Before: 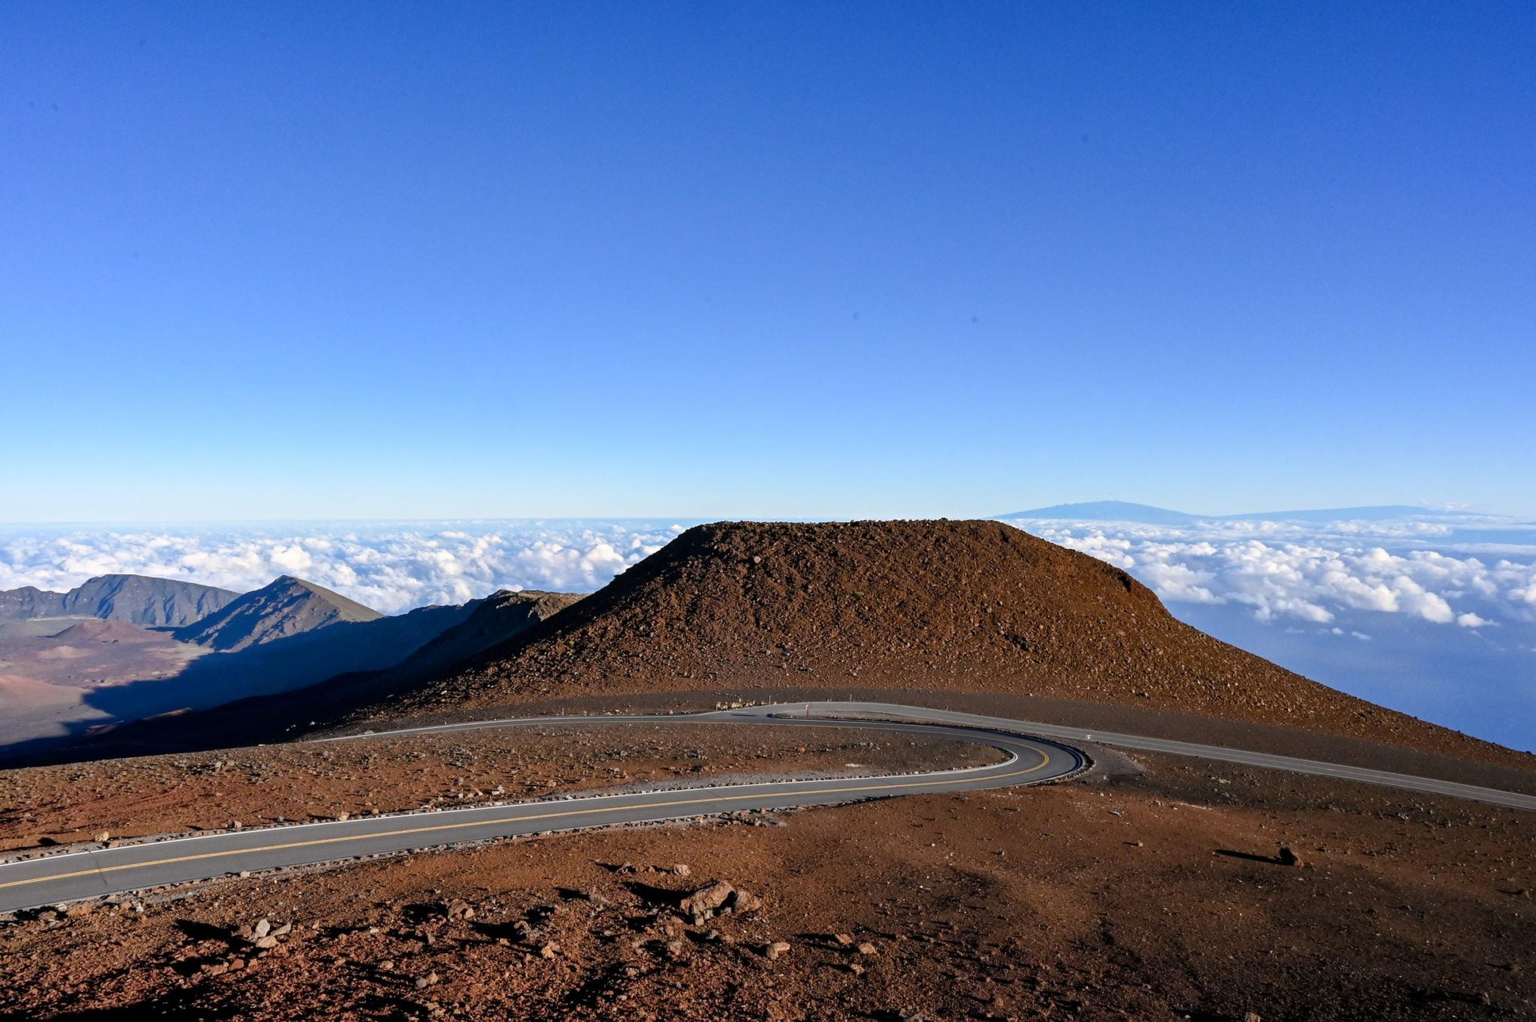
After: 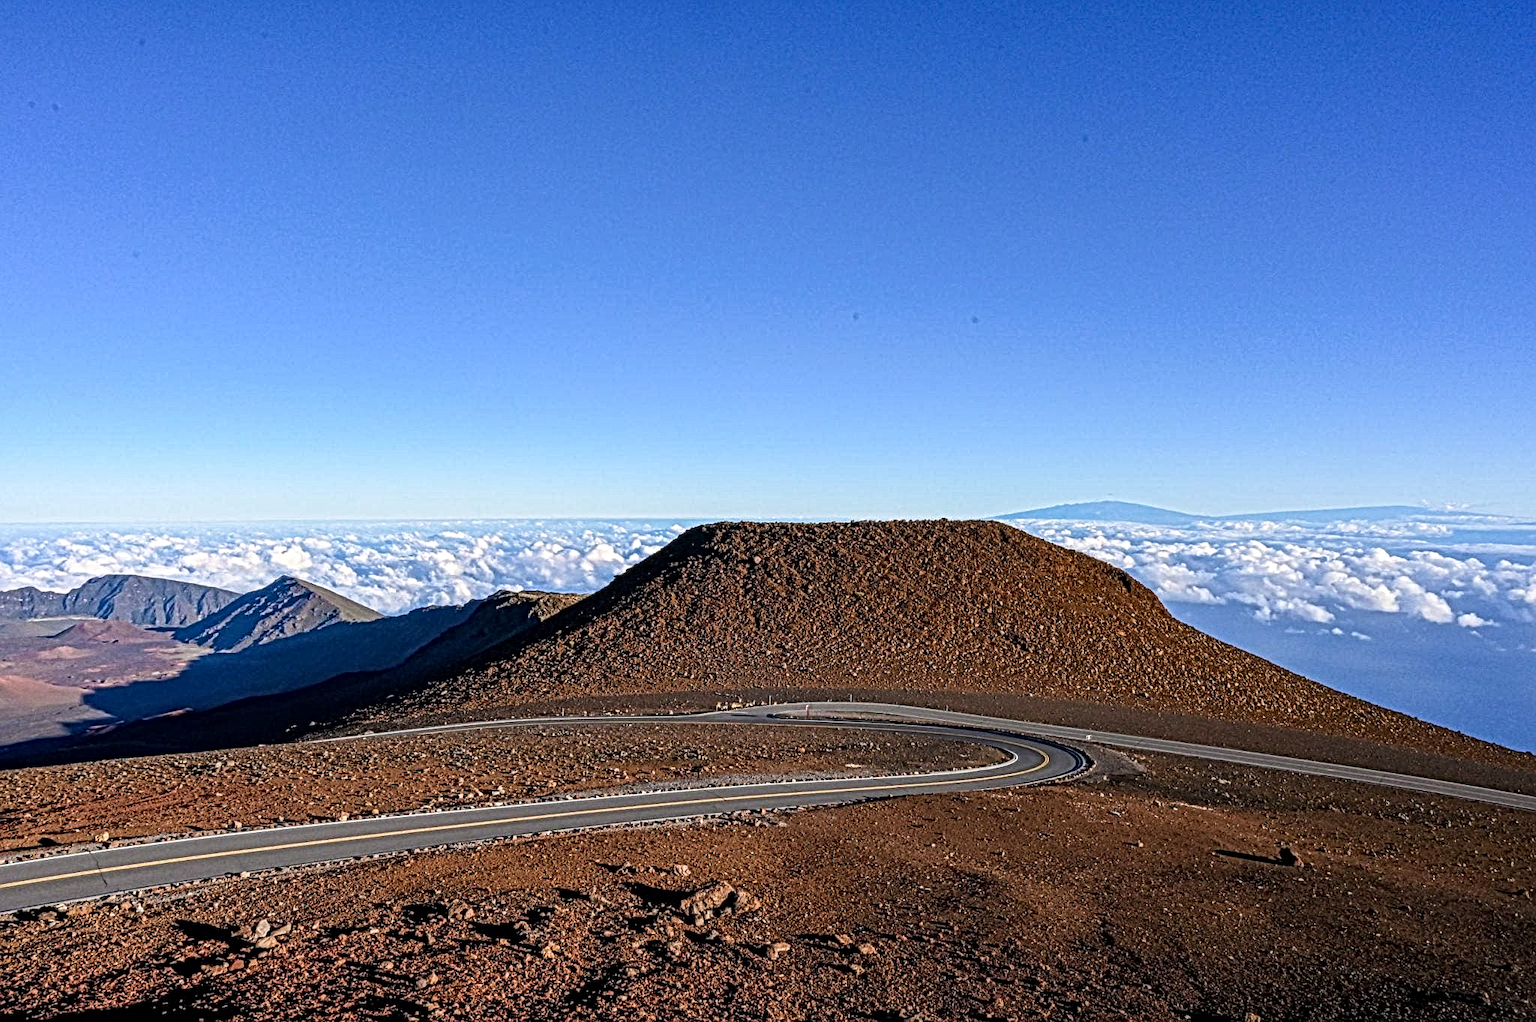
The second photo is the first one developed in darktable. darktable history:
local contrast: mode bilateral grid, contrast 20, coarseness 3, detail 300%, midtone range 0.2
velvia: on, module defaults
